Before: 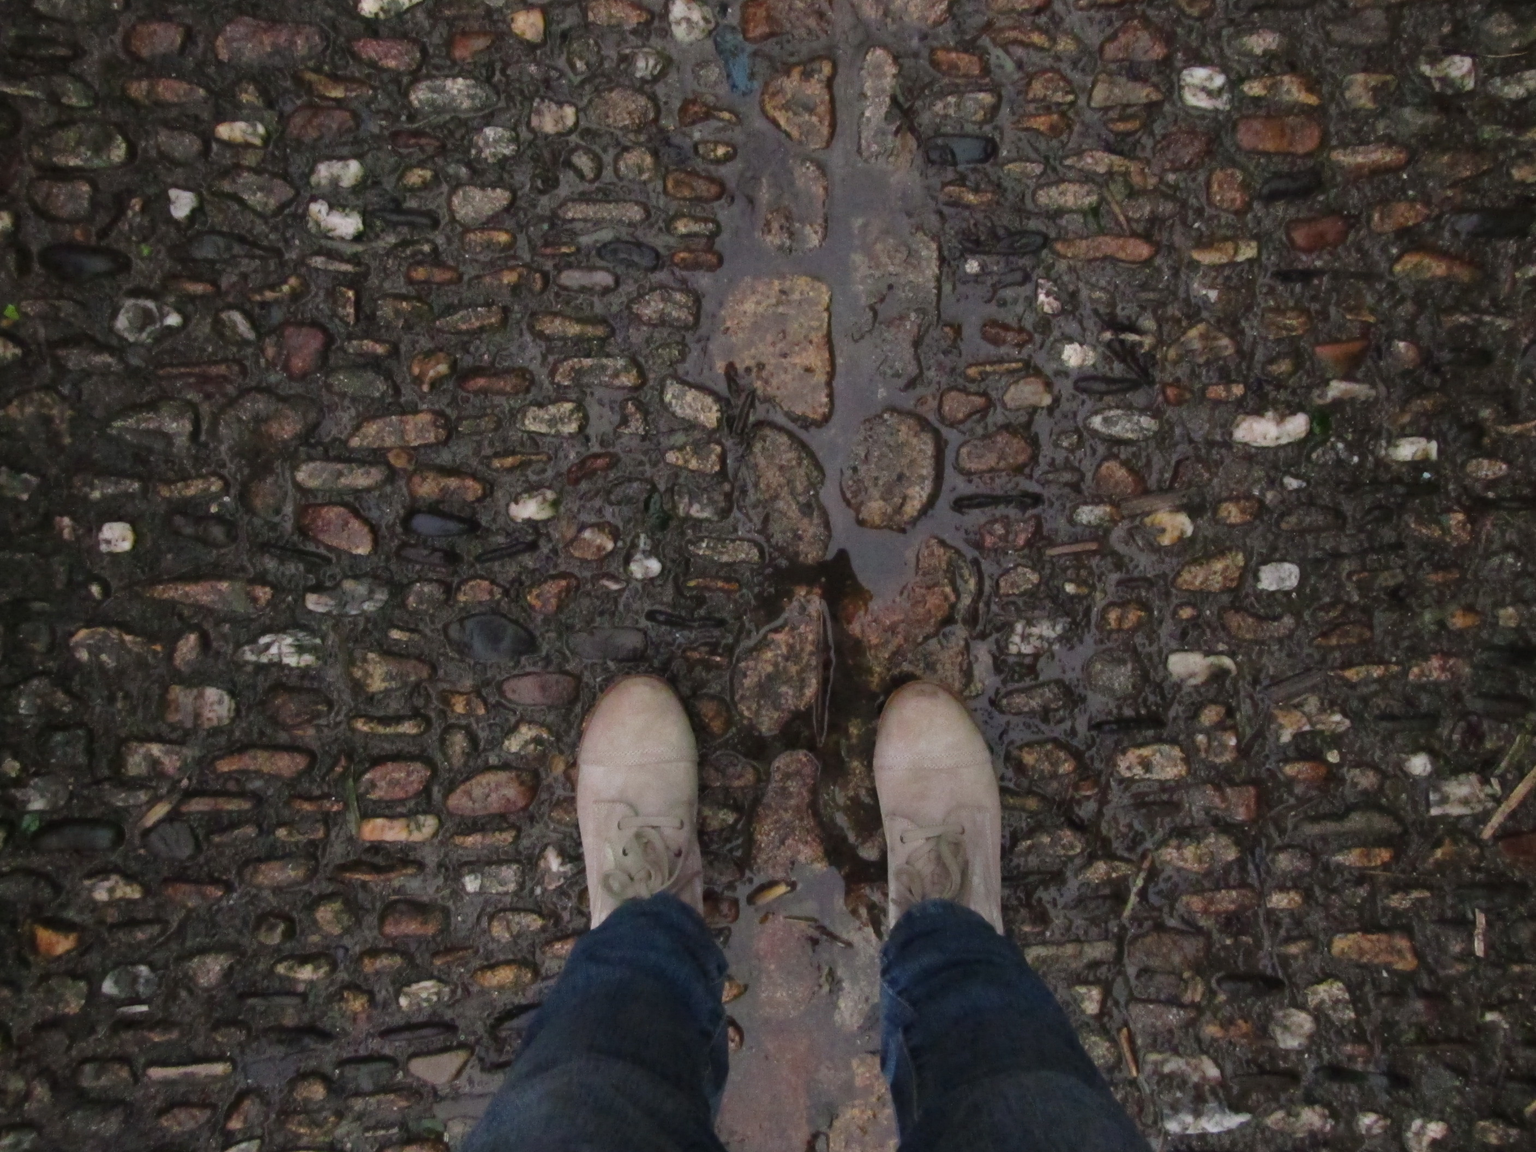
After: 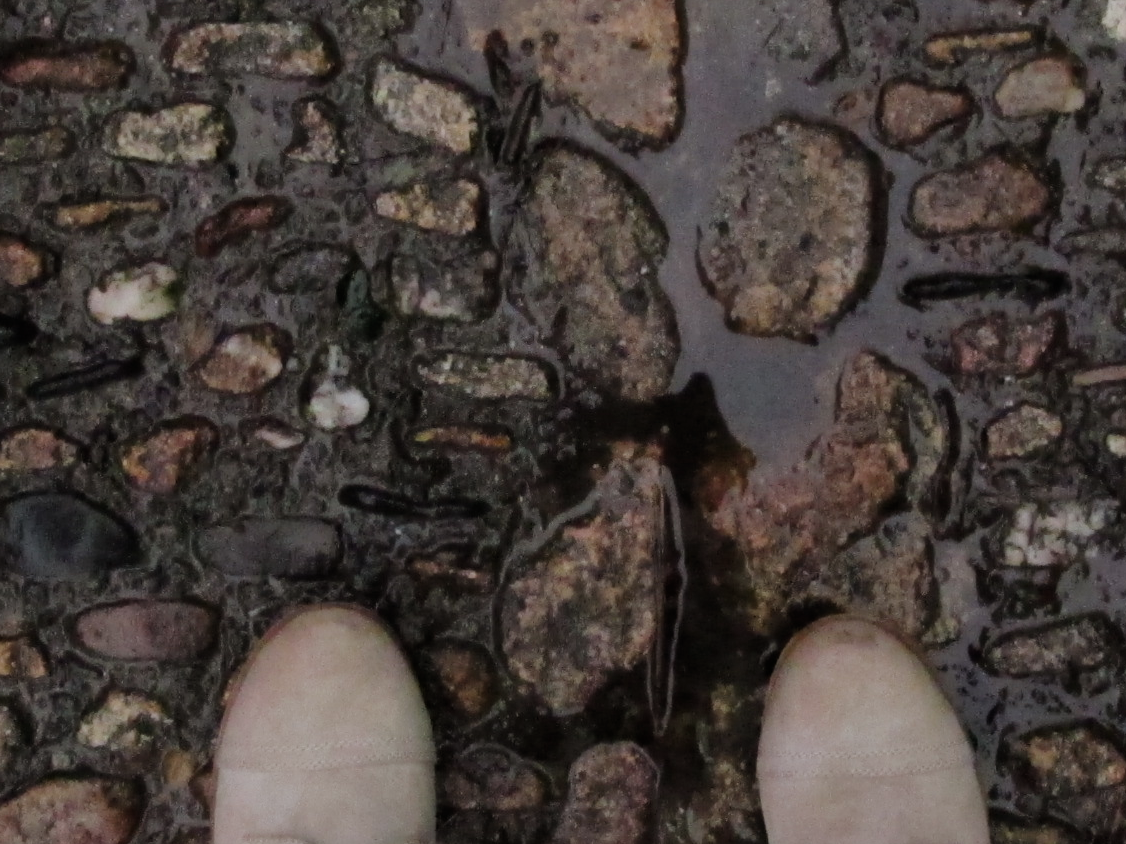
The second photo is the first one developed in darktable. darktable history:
tone equalizer: on, module defaults
filmic rgb: black relative exposure -7.32 EV, white relative exposure 5.09 EV, hardness 3.2
crop: left 30%, top 30%, right 30%, bottom 30%
